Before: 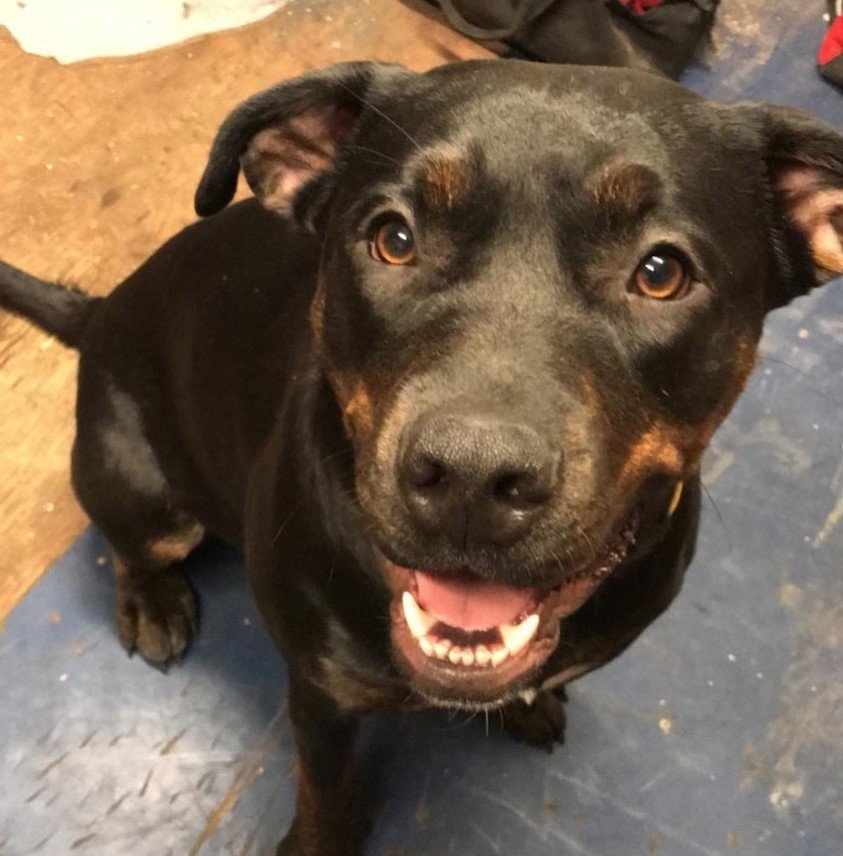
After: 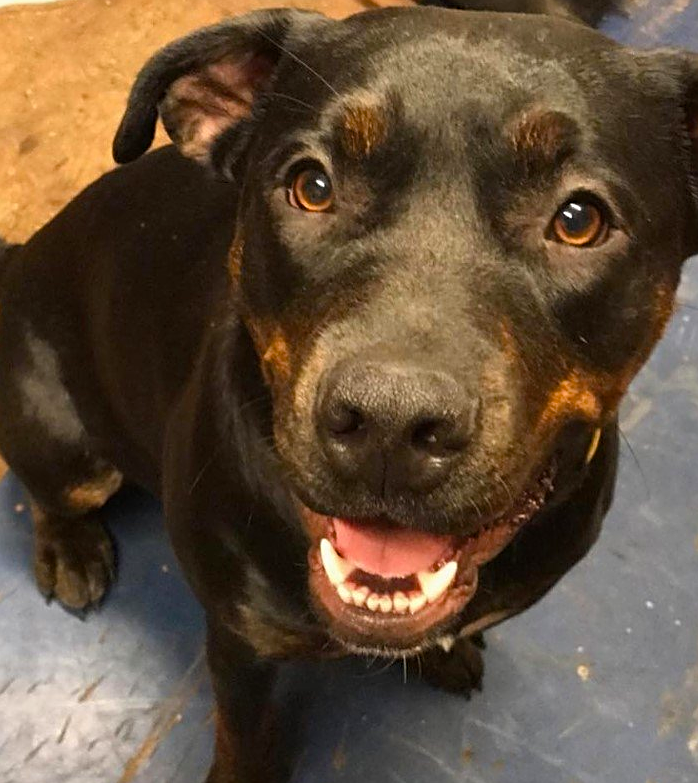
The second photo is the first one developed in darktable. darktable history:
sharpen: on, module defaults
crop: left 9.807%, top 6.259%, right 7.334%, bottom 2.177%
color balance rgb: linear chroma grading › shadows -8%, linear chroma grading › global chroma 10%, perceptual saturation grading › global saturation 2%, perceptual saturation grading › highlights -2%, perceptual saturation grading › mid-tones 4%, perceptual saturation grading › shadows 8%, perceptual brilliance grading › global brilliance 2%, perceptual brilliance grading › highlights -4%, global vibrance 16%, saturation formula JzAzBz (2021)
